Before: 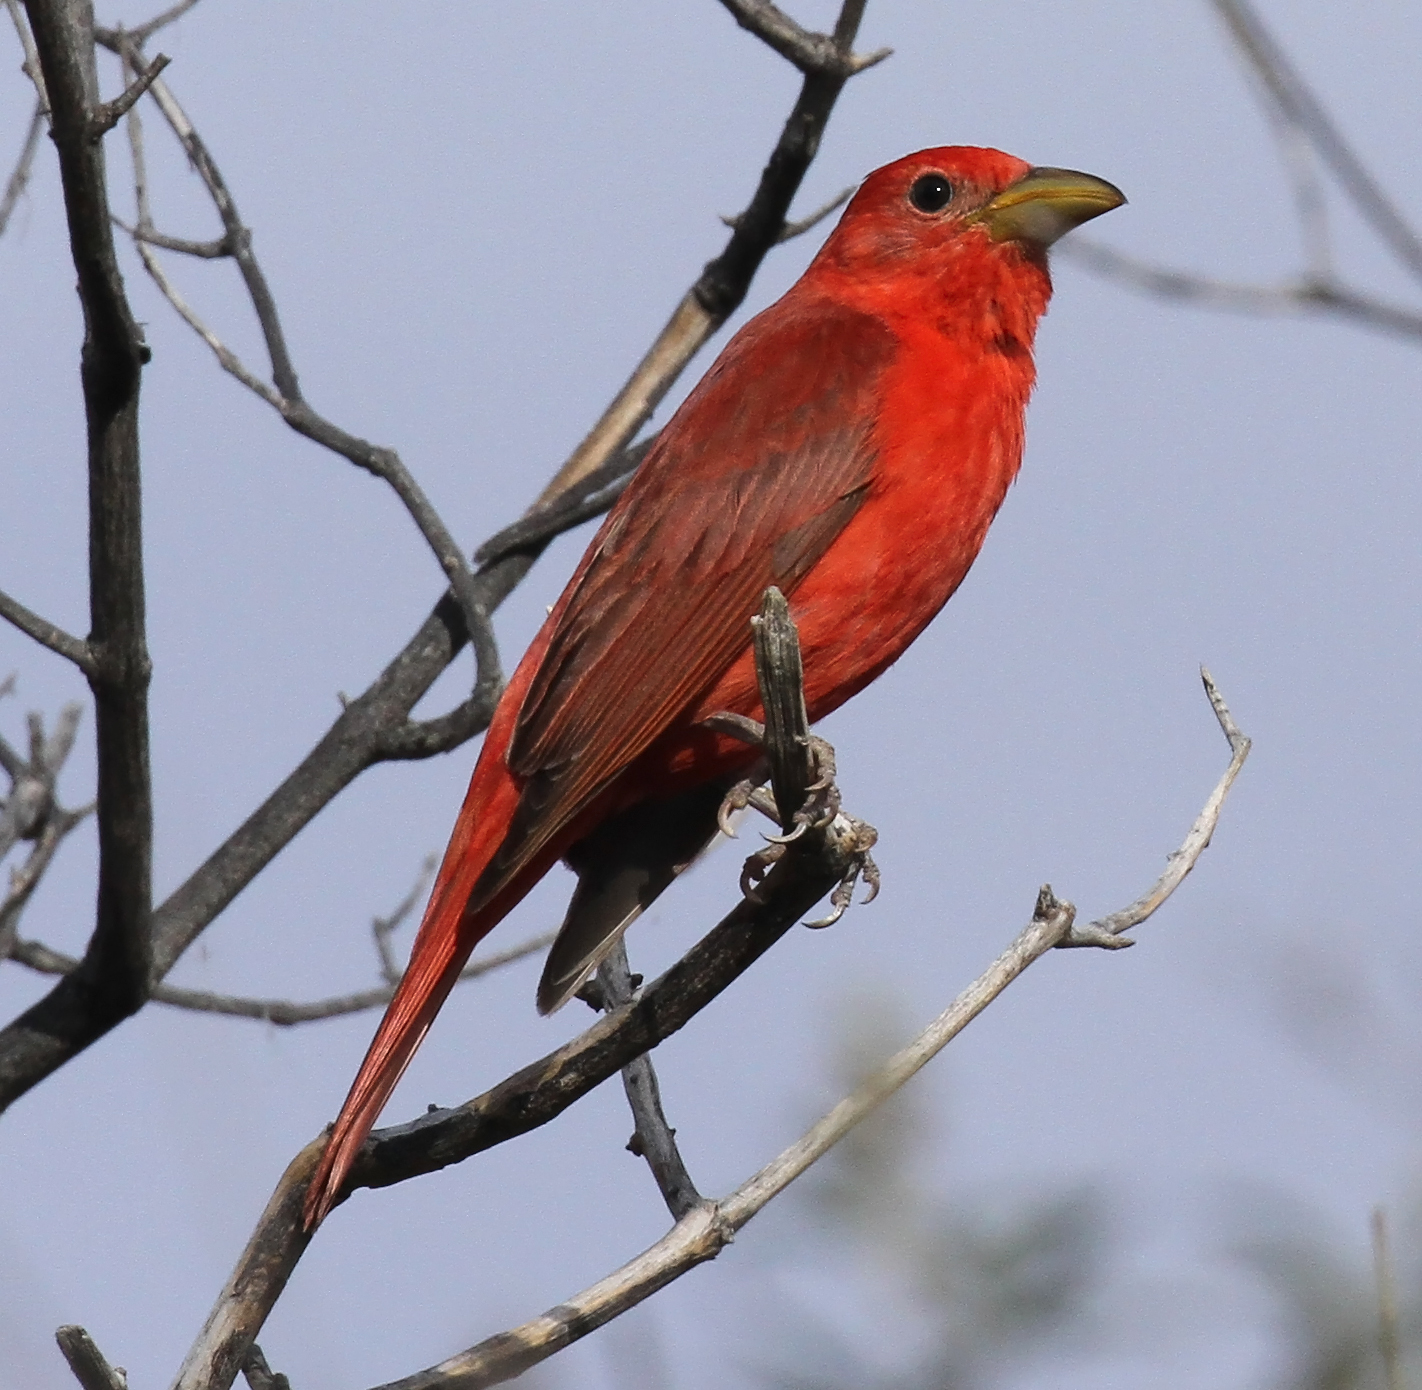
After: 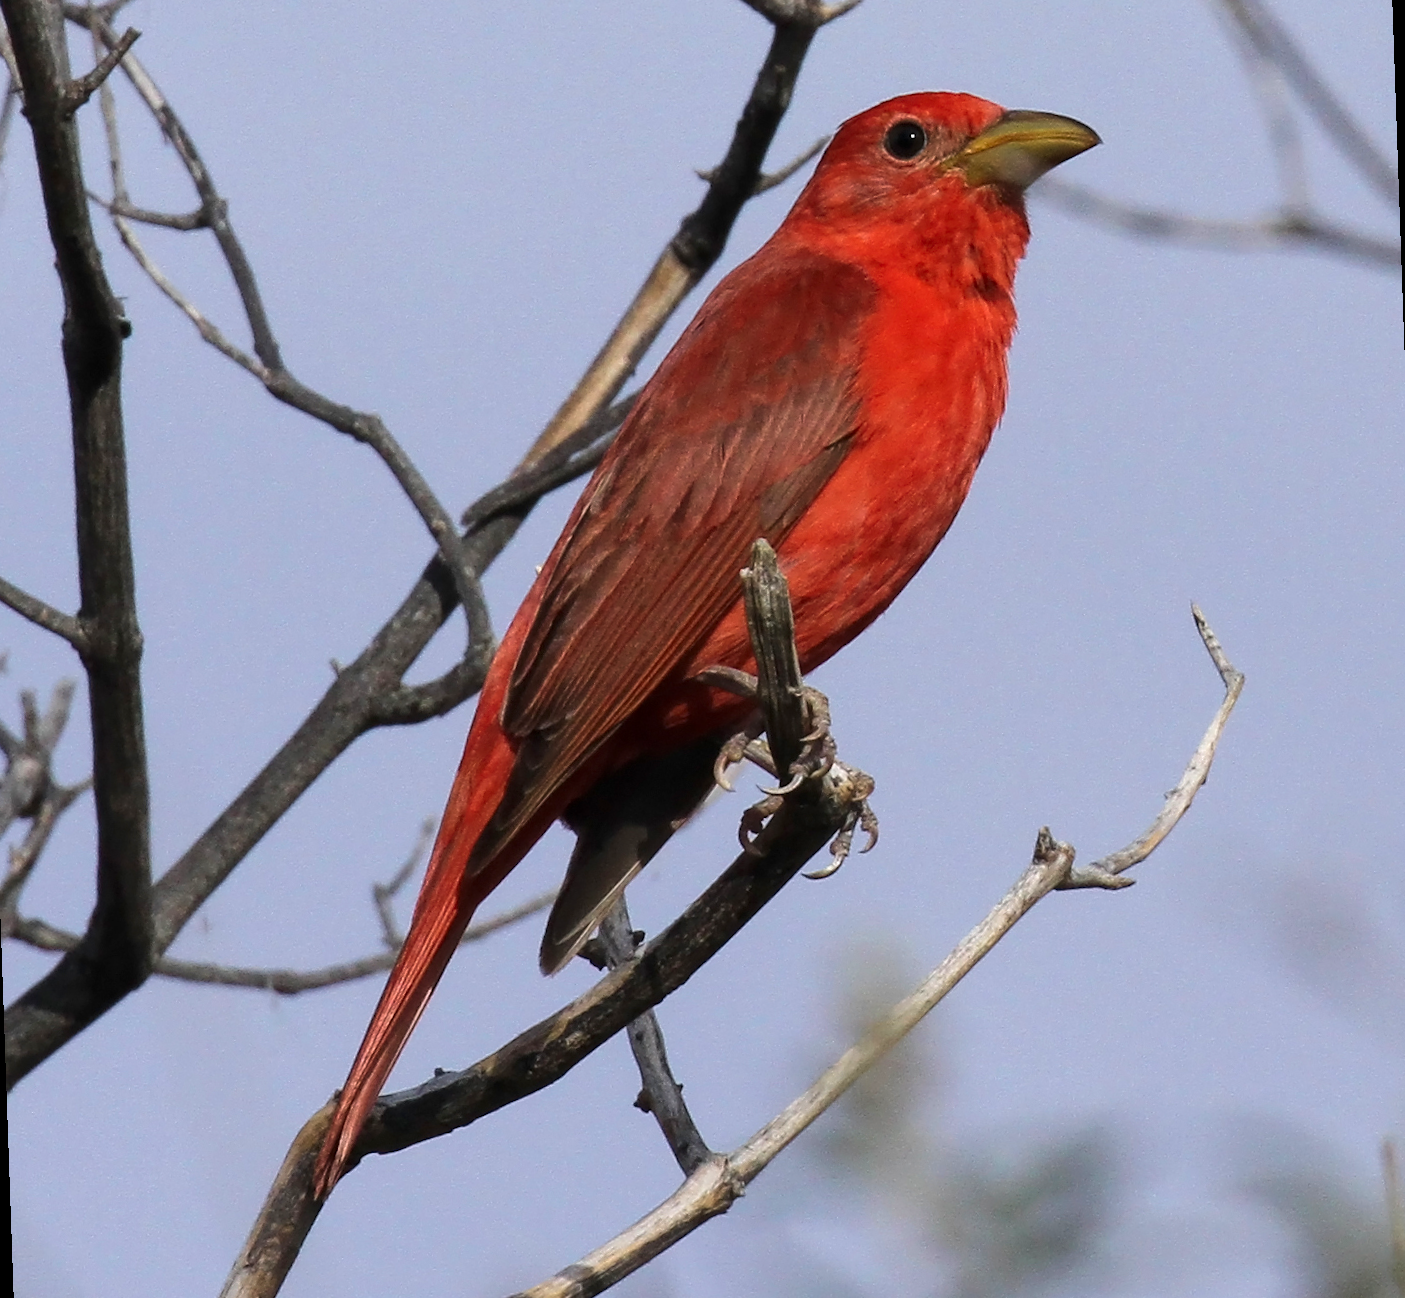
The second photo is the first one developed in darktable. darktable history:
rotate and perspective: rotation -2°, crop left 0.022, crop right 0.978, crop top 0.049, crop bottom 0.951
local contrast: highlights 100%, shadows 100%, detail 120%, midtone range 0.2
tone equalizer: on, module defaults
velvia: on, module defaults
